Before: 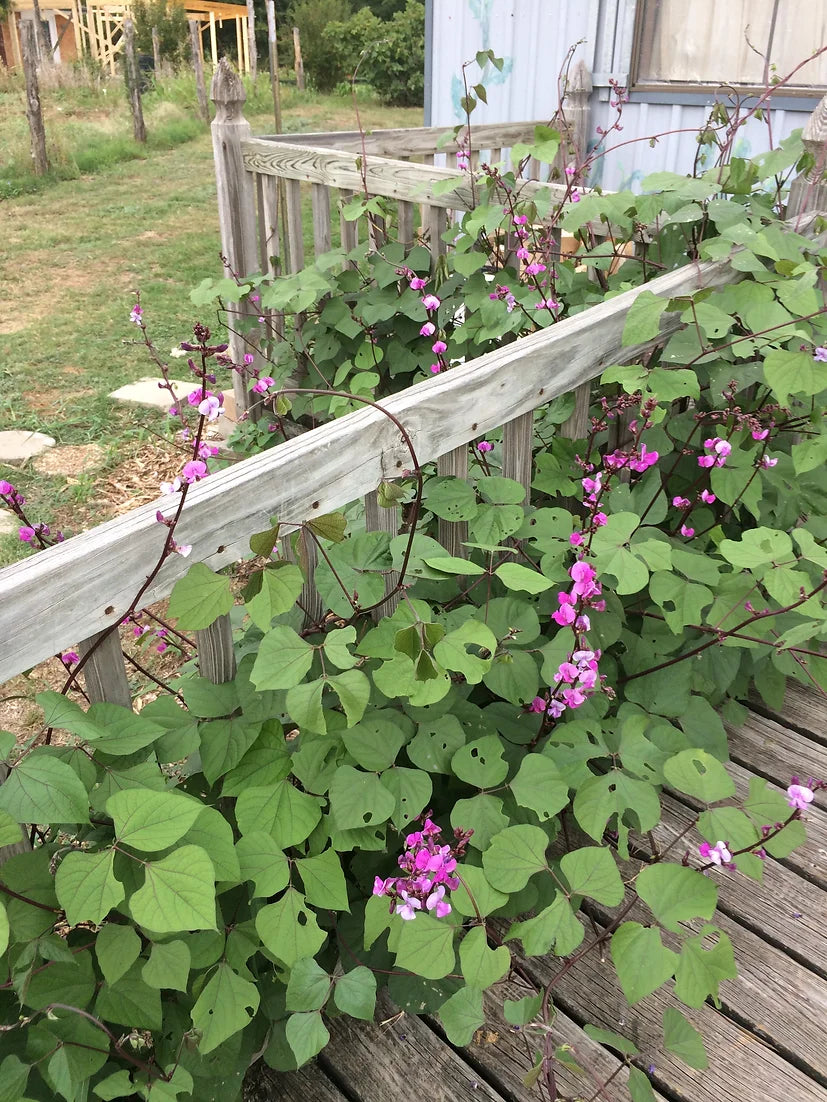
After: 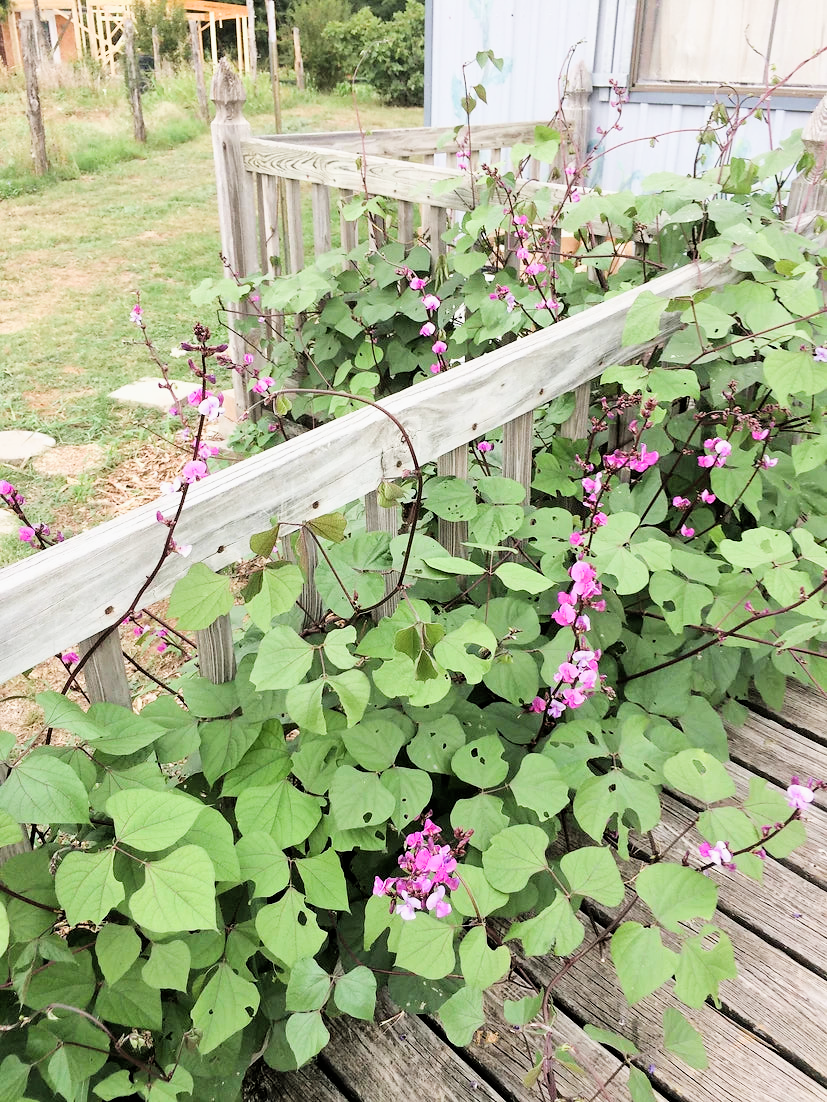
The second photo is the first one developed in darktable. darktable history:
exposure: exposure 1 EV, compensate highlight preservation false
filmic rgb: black relative exposure -5 EV, hardness 2.88, contrast 1.2, highlights saturation mix -30%
